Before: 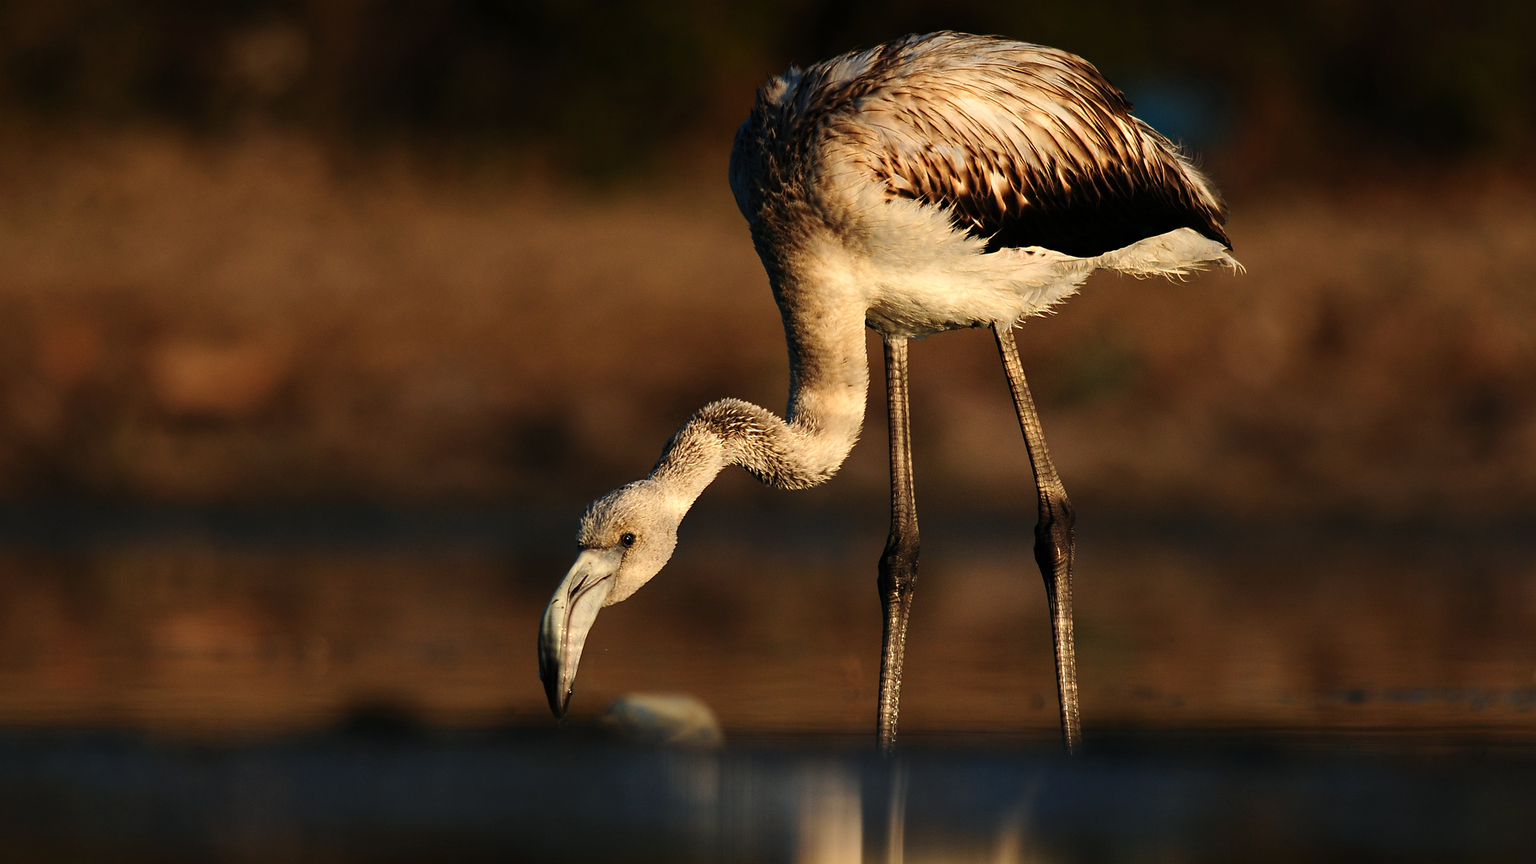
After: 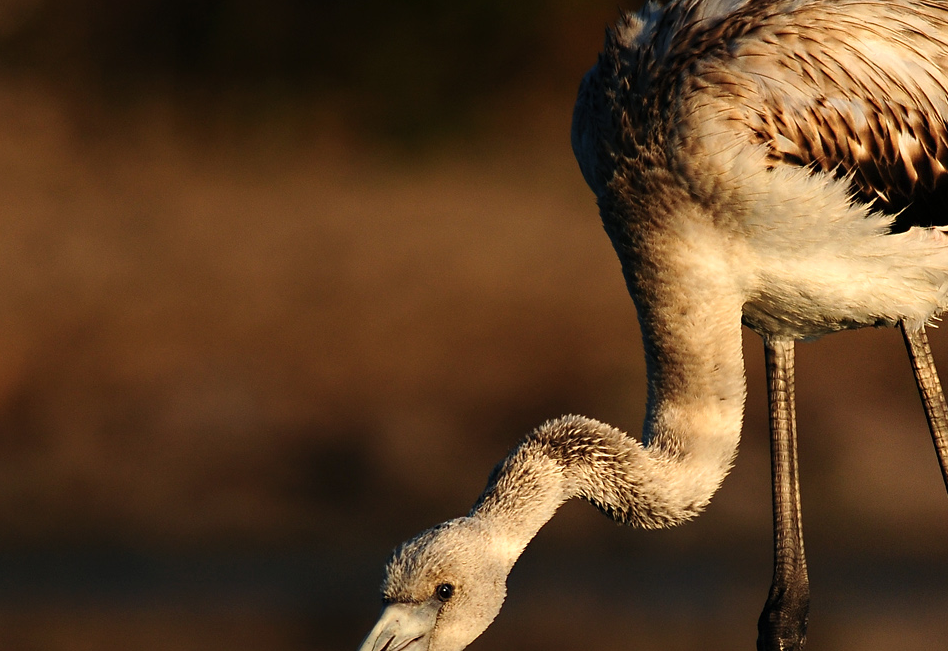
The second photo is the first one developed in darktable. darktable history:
crop: left 17.748%, top 7.763%, right 32.858%, bottom 31.911%
